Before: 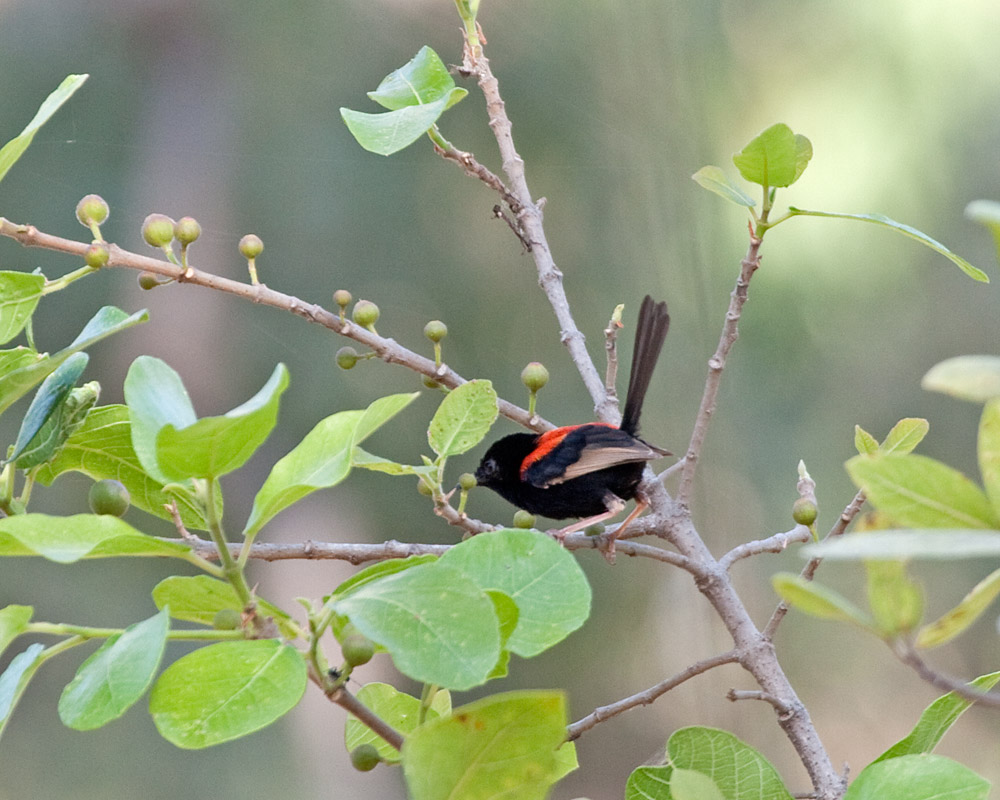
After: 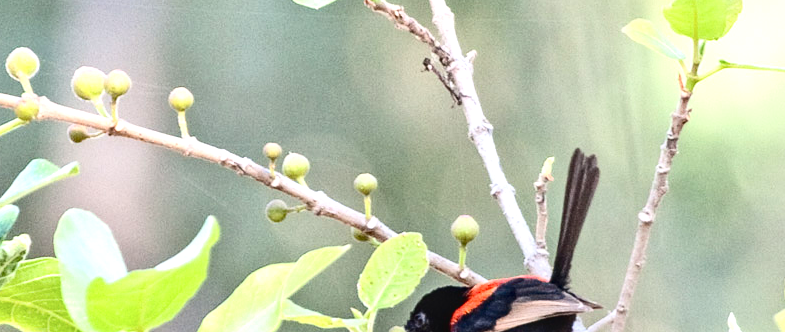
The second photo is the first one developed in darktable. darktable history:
contrast brightness saturation: contrast 0.28
local contrast: on, module defaults
crop: left 7.036%, top 18.398%, right 14.379%, bottom 40.043%
exposure: exposure 0.766 EV, compensate highlight preservation false
